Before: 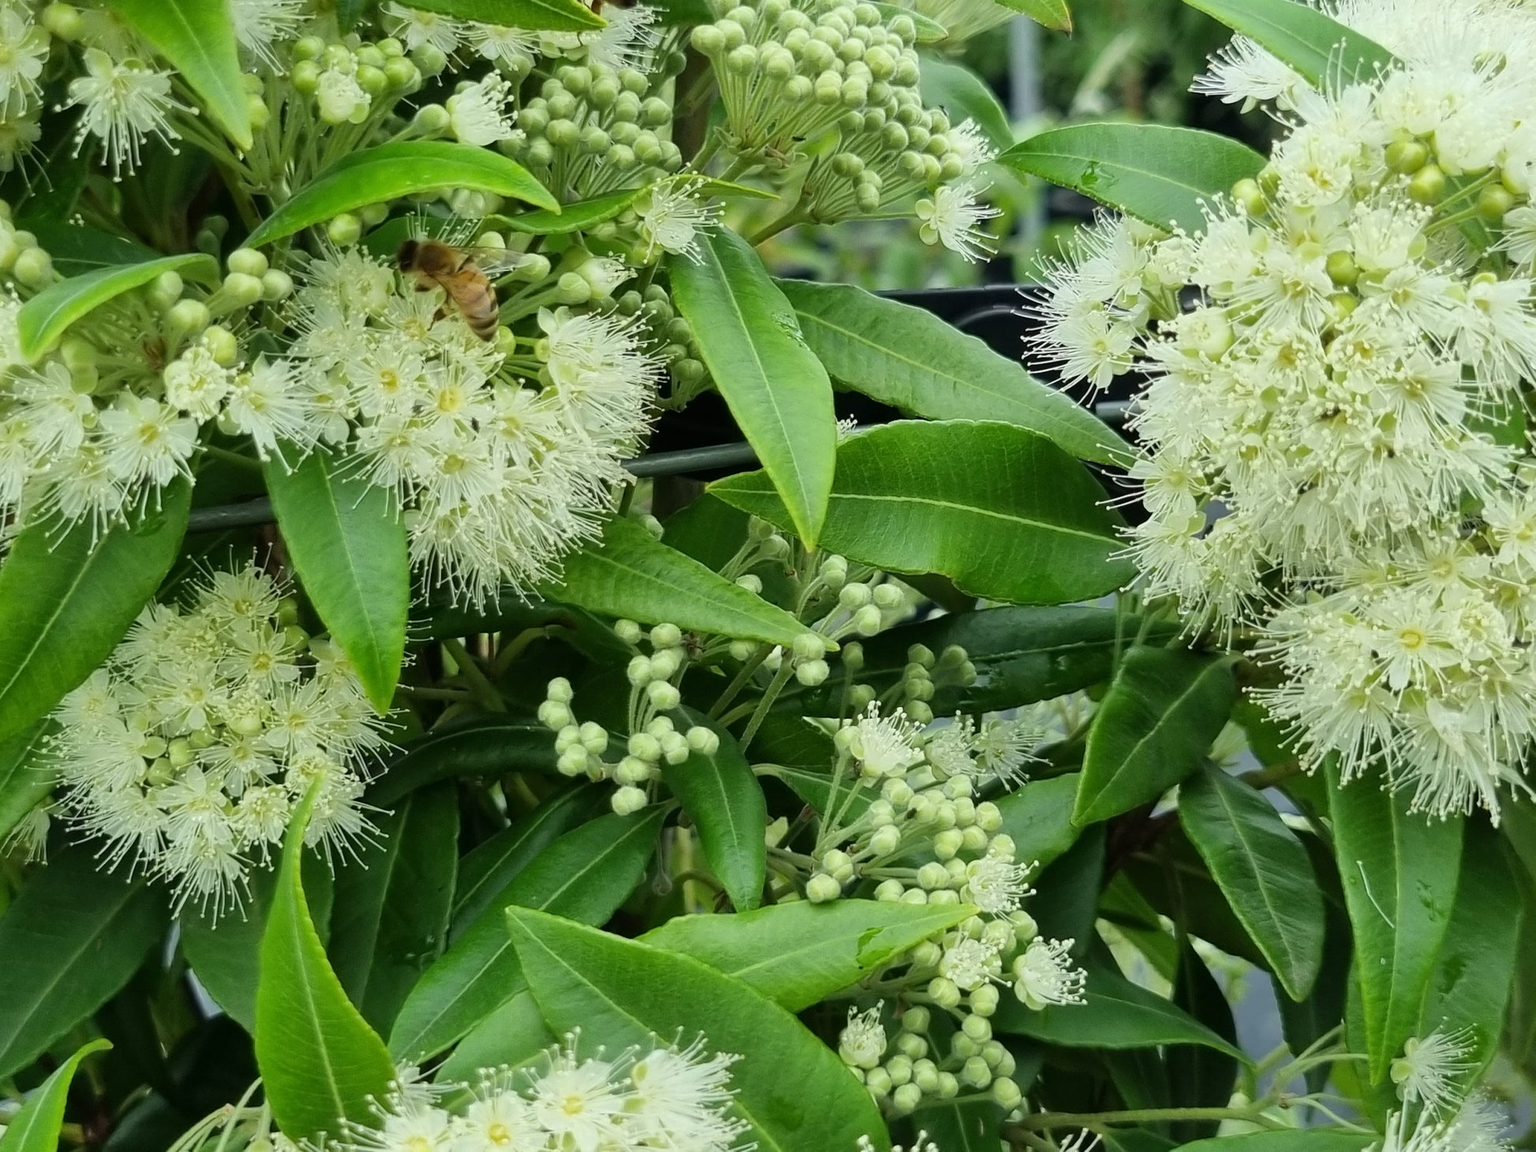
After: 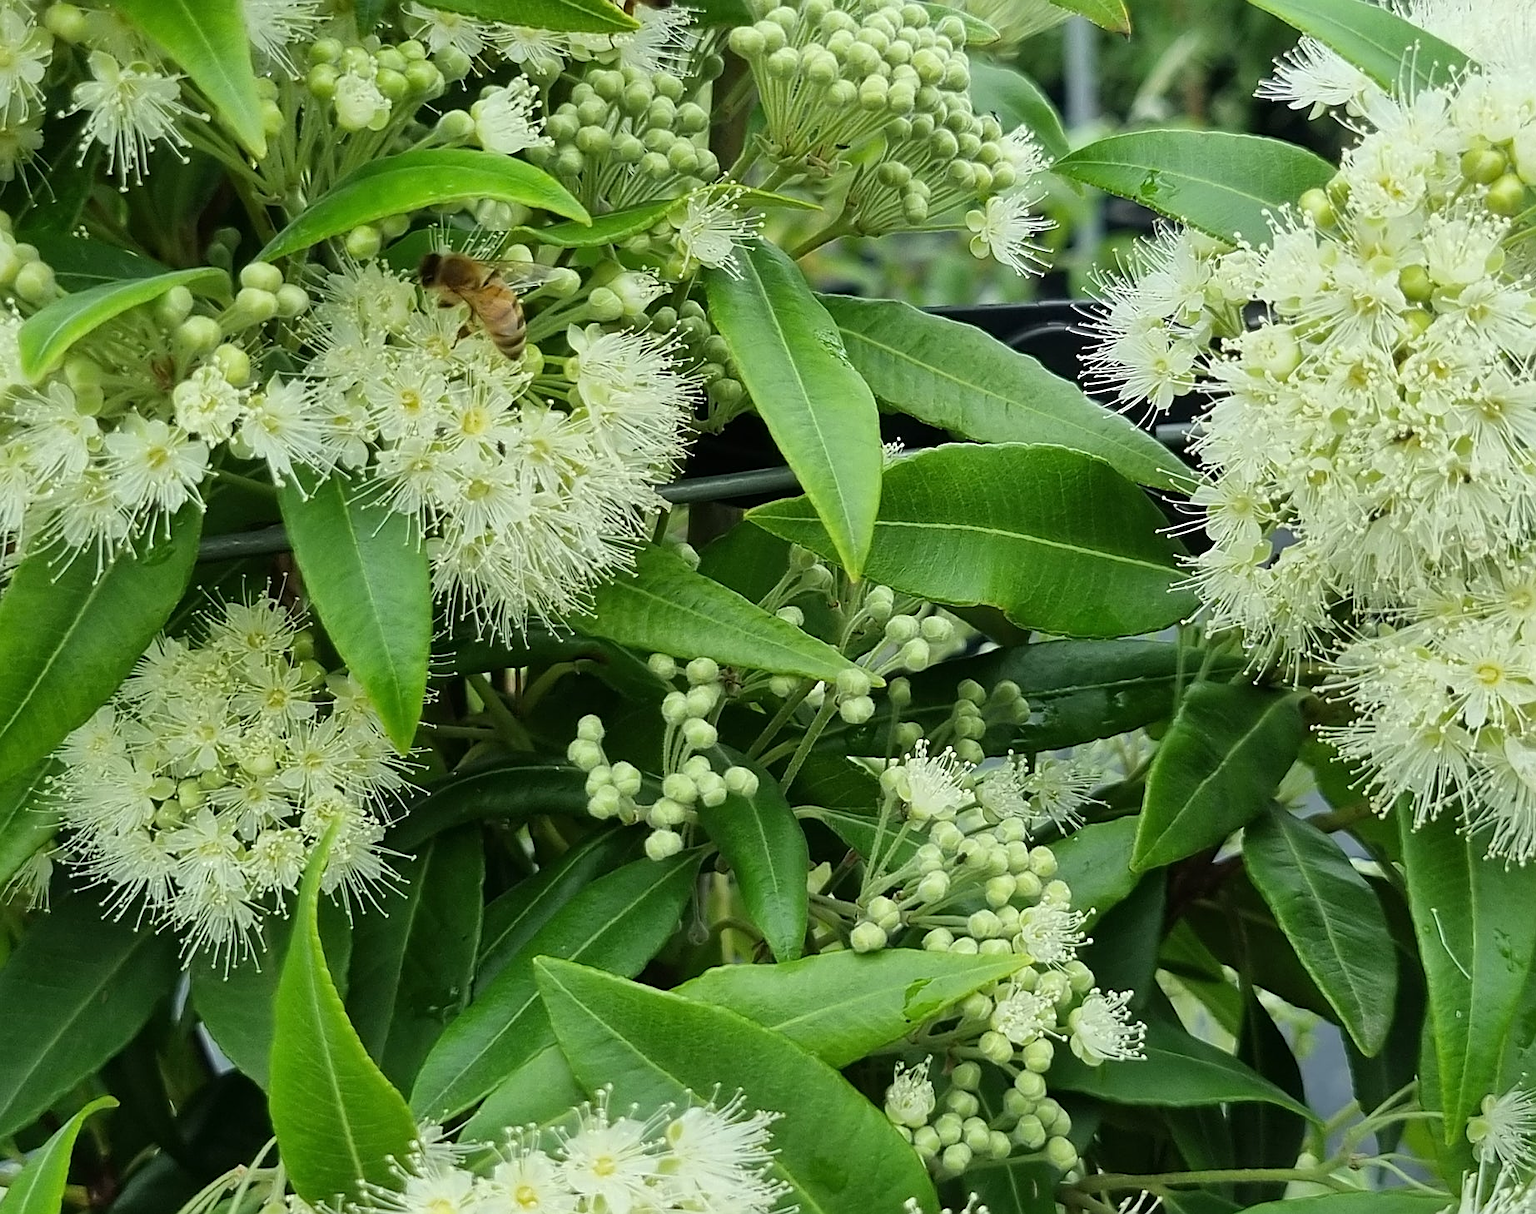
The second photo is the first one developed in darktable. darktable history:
tone equalizer: on, module defaults
sharpen: on, module defaults
crop and rotate: right 5.167%
